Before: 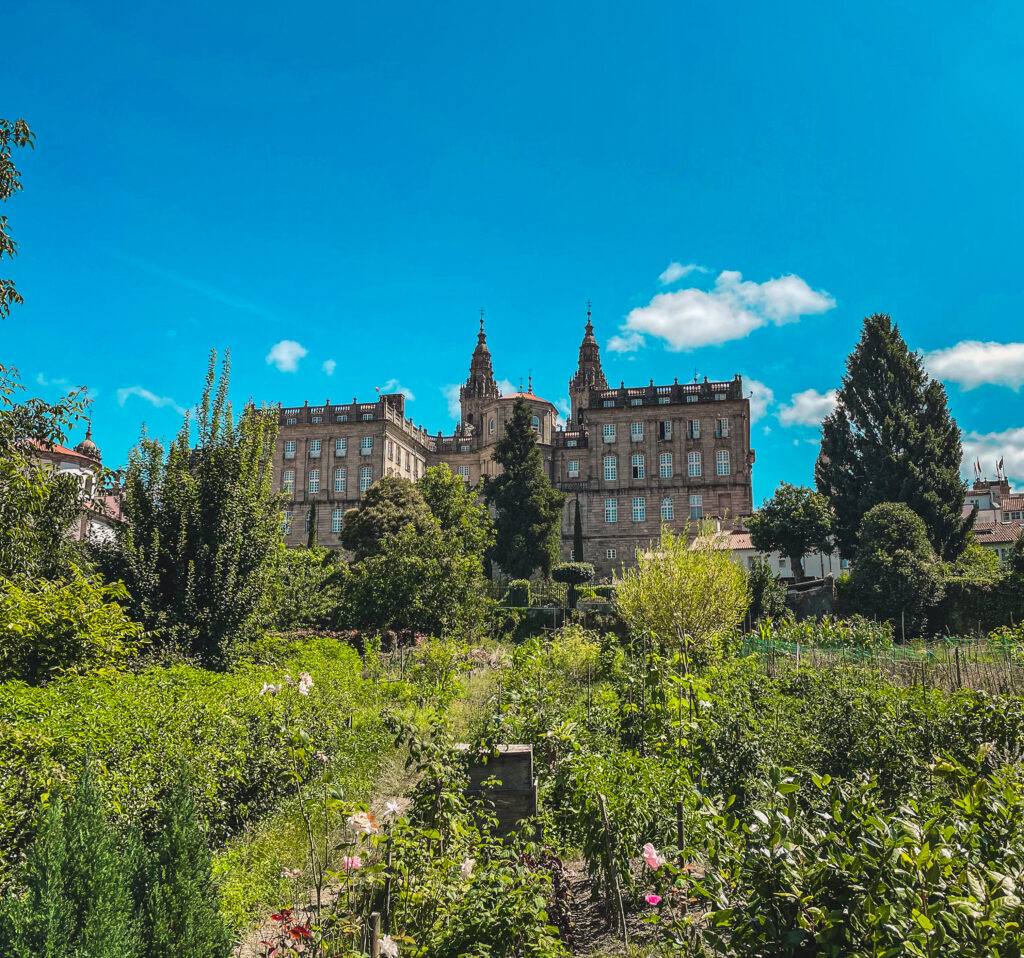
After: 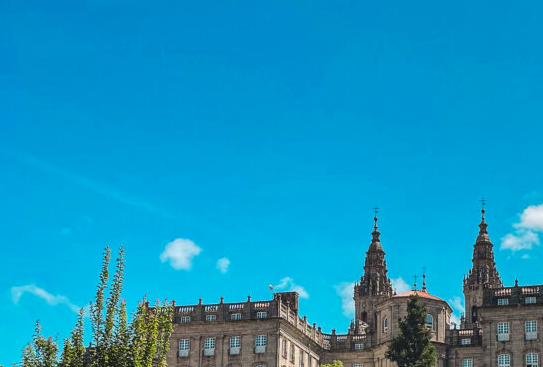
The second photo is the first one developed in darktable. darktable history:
shadows and highlights: shadows 36.49, highlights -27.93, soften with gaussian
crop: left 10.355%, top 10.651%, right 36.555%, bottom 50.973%
